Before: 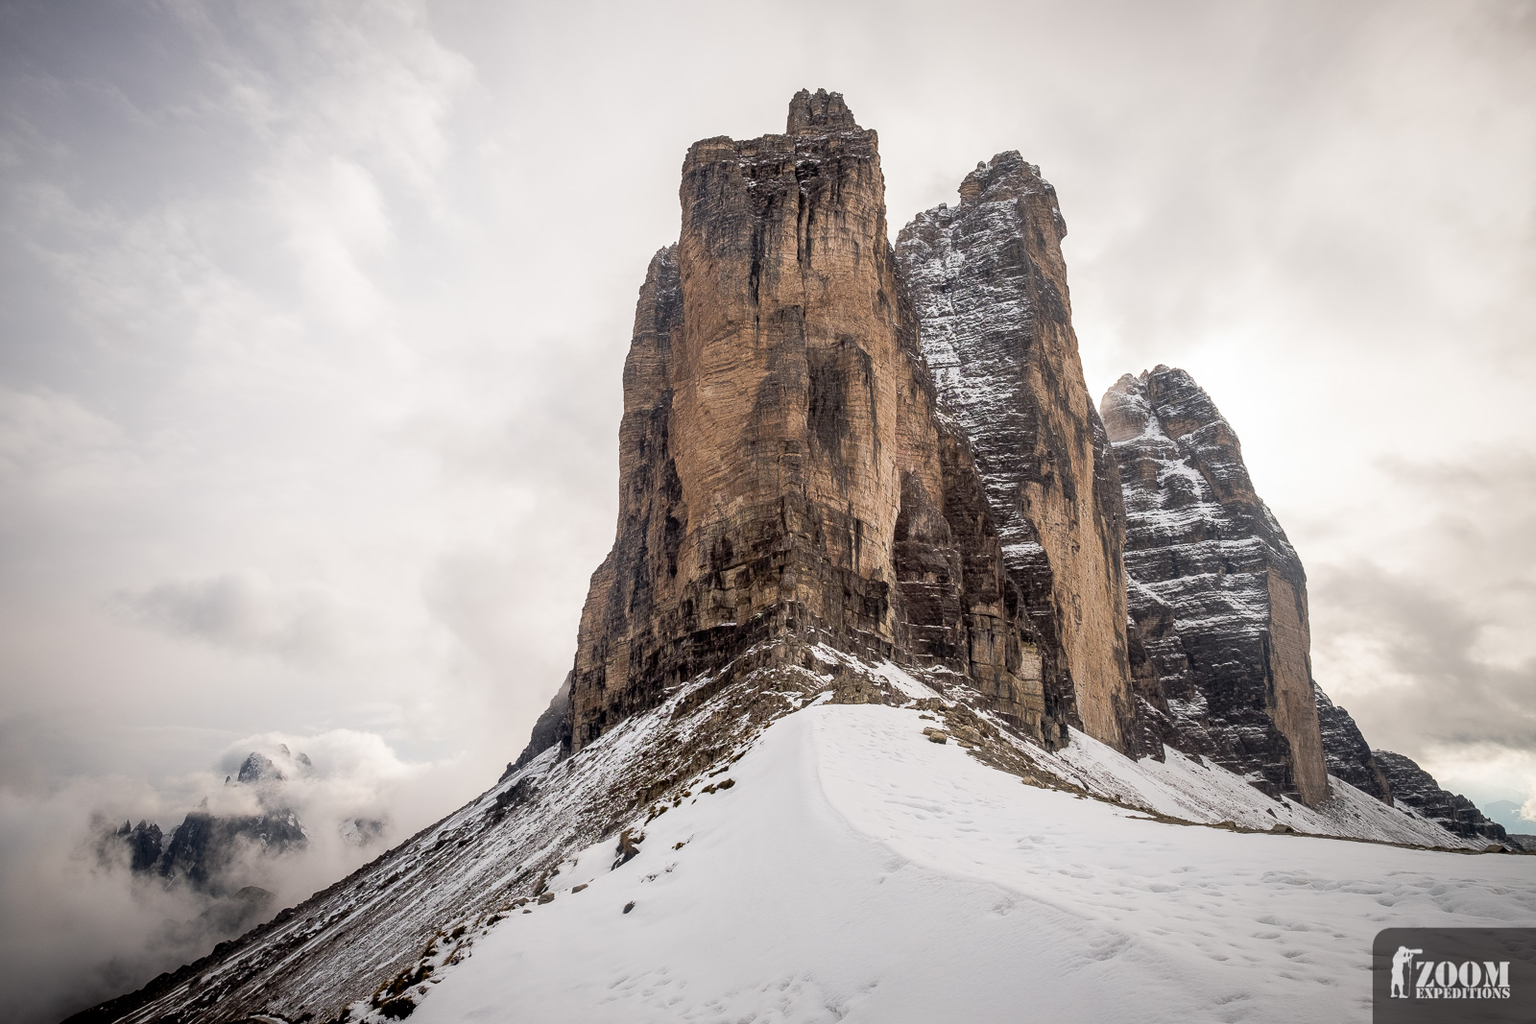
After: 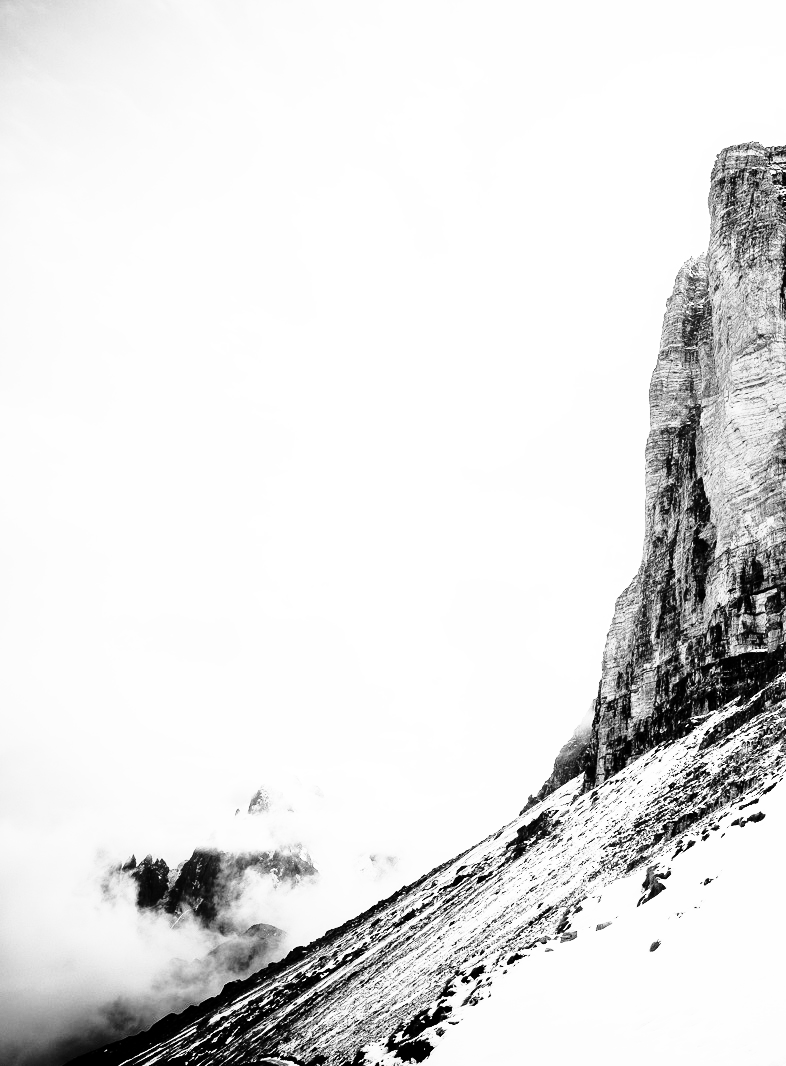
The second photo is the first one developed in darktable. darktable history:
base curve: curves: ch0 [(0, 0) (0.028, 0.03) (0.121, 0.232) (0.46, 0.748) (0.859, 0.968) (1, 1)], preserve colors none
crop and rotate: left 0%, top 0%, right 50.845%
monochrome: a -3.63, b -0.465
rgb curve: curves: ch0 [(0, 0) (0.21, 0.15) (0.24, 0.21) (0.5, 0.75) (0.75, 0.96) (0.89, 0.99) (1, 1)]; ch1 [(0, 0.02) (0.21, 0.13) (0.25, 0.2) (0.5, 0.67) (0.75, 0.9) (0.89, 0.97) (1, 1)]; ch2 [(0, 0.02) (0.21, 0.13) (0.25, 0.2) (0.5, 0.67) (0.75, 0.9) (0.89, 0.97) (1, 1)], compensate middle gray true
